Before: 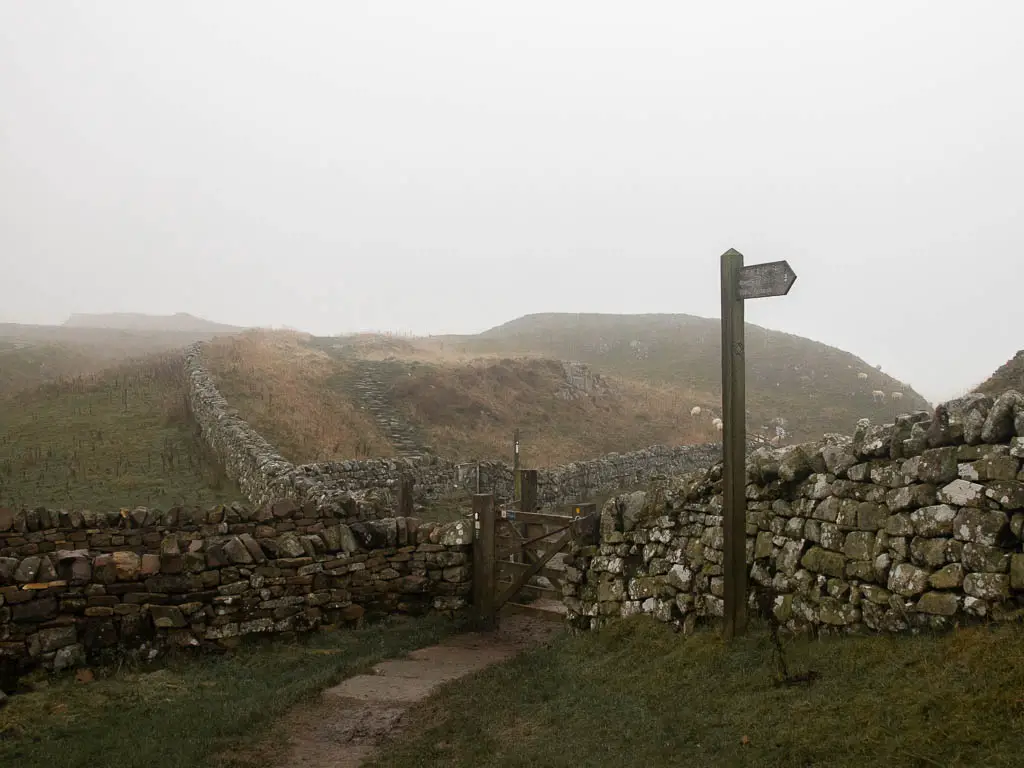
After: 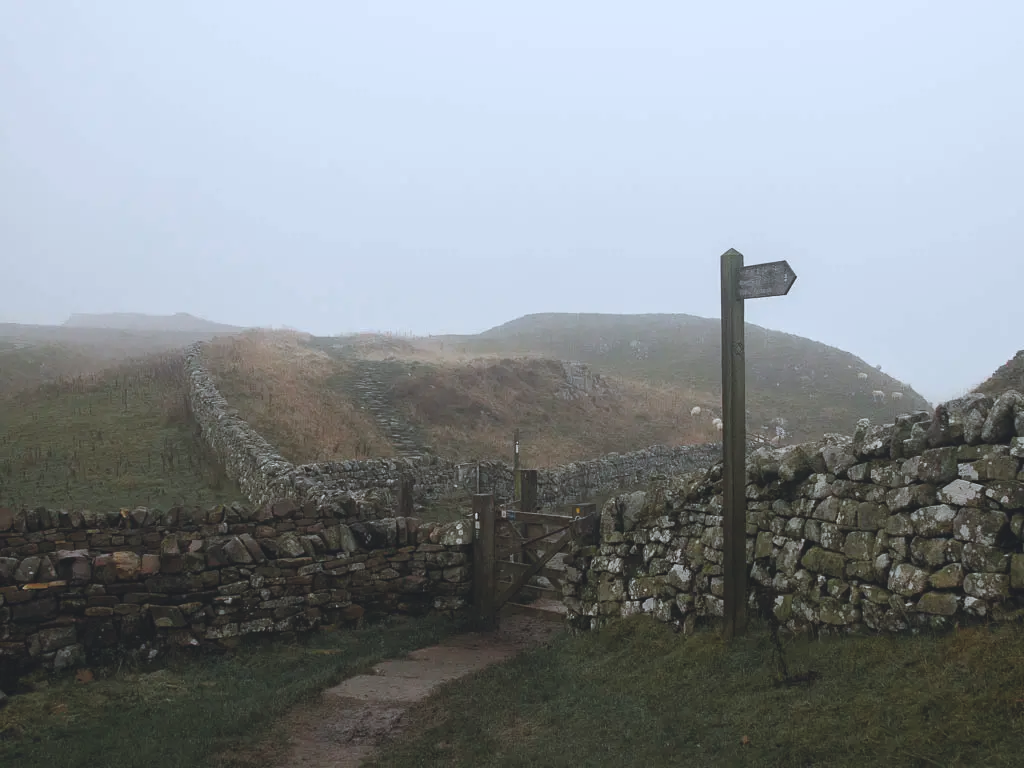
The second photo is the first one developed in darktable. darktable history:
color calibration: x 0.37, y 0.382, temperature 4316.65 K
exposure: black level correction -0.014, exposure -0.192 EV, compensate exposure bias true, compensate highlight preservation false
